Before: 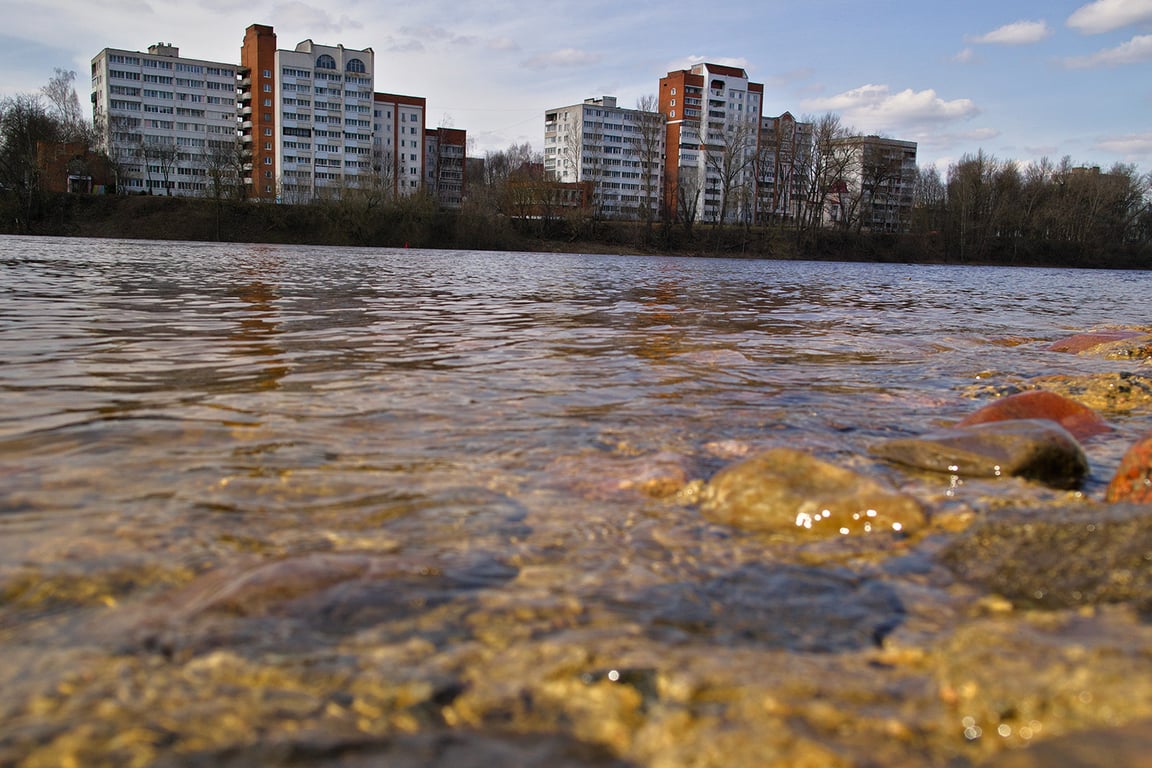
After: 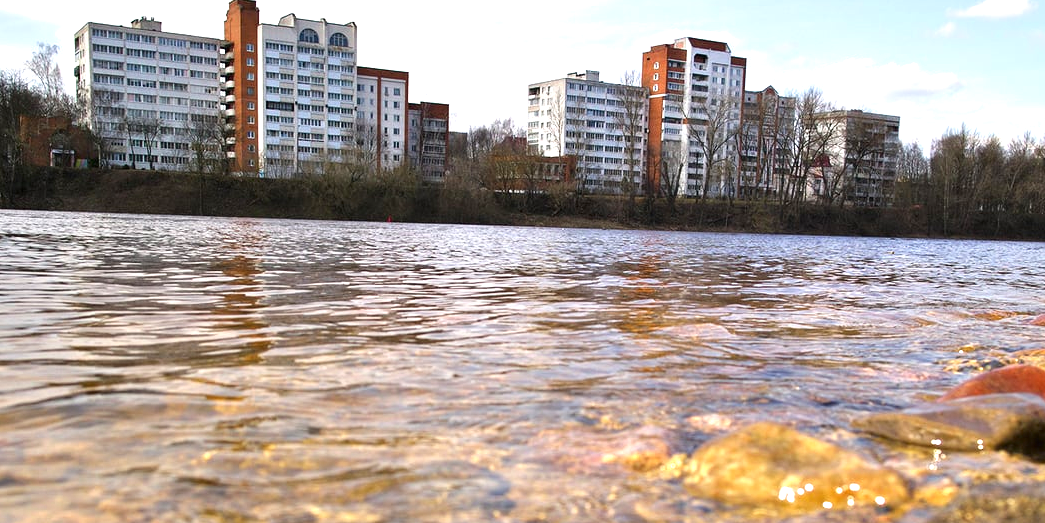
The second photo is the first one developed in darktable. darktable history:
crop: left 1.529%, top 3.411%, right 7.742%, bottom 28.435%
exposure: black level correction 0, exposure 1.106 EV, compensate highlight preservation false
shadows and highlights: shadows -29.51, highlights 29.81
